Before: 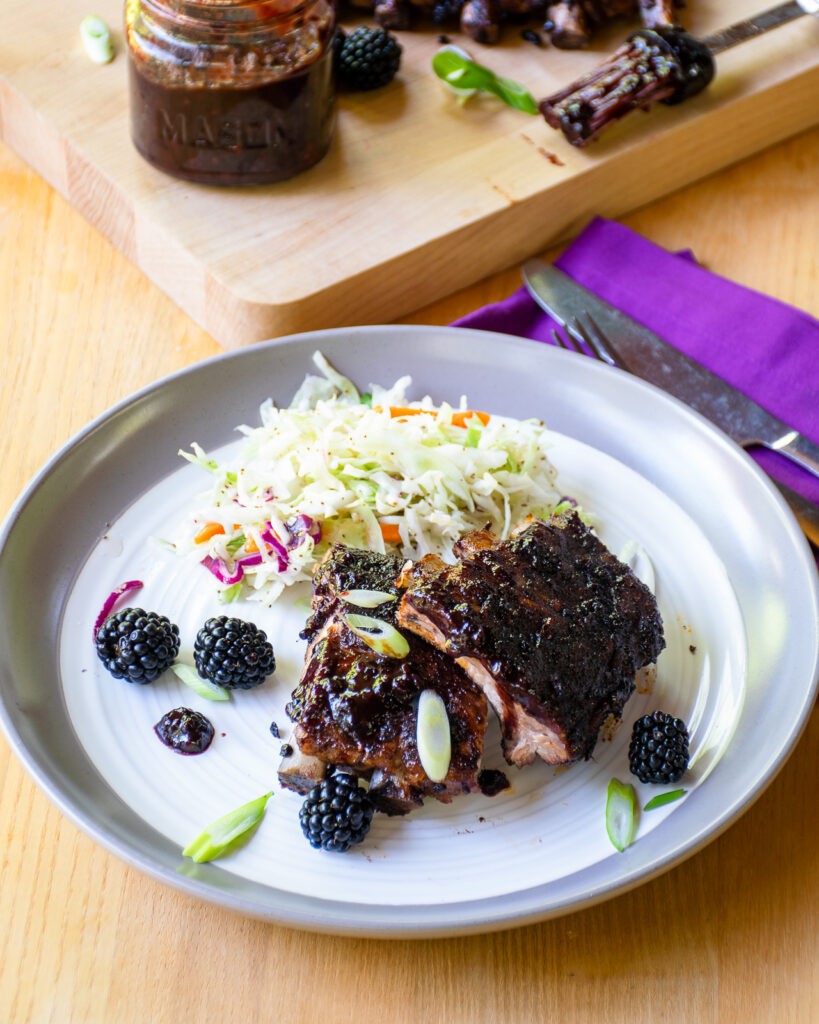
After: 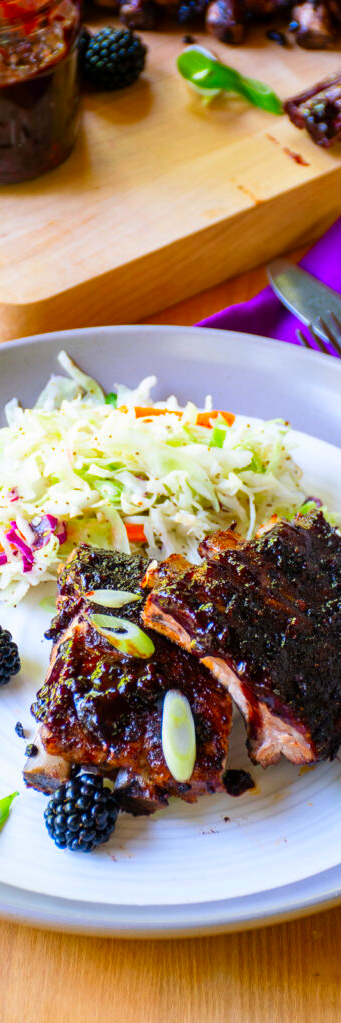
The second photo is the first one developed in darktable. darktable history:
crop: left 31.229%, right 27.105%
contrast brightness saturation: saturation 0.5
